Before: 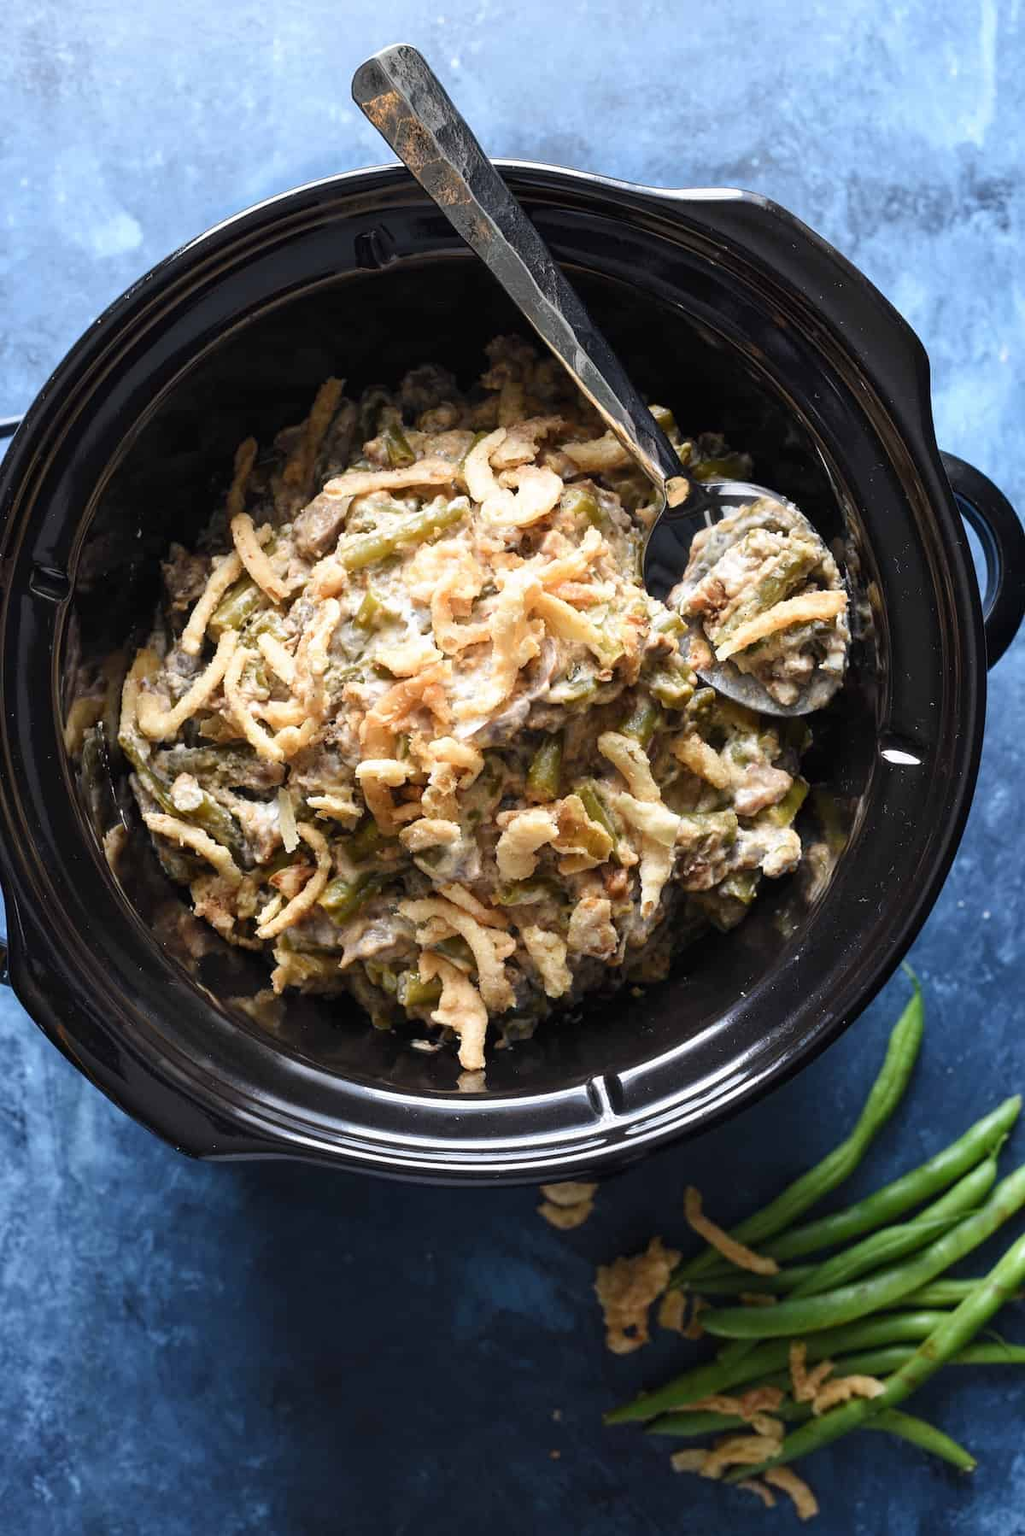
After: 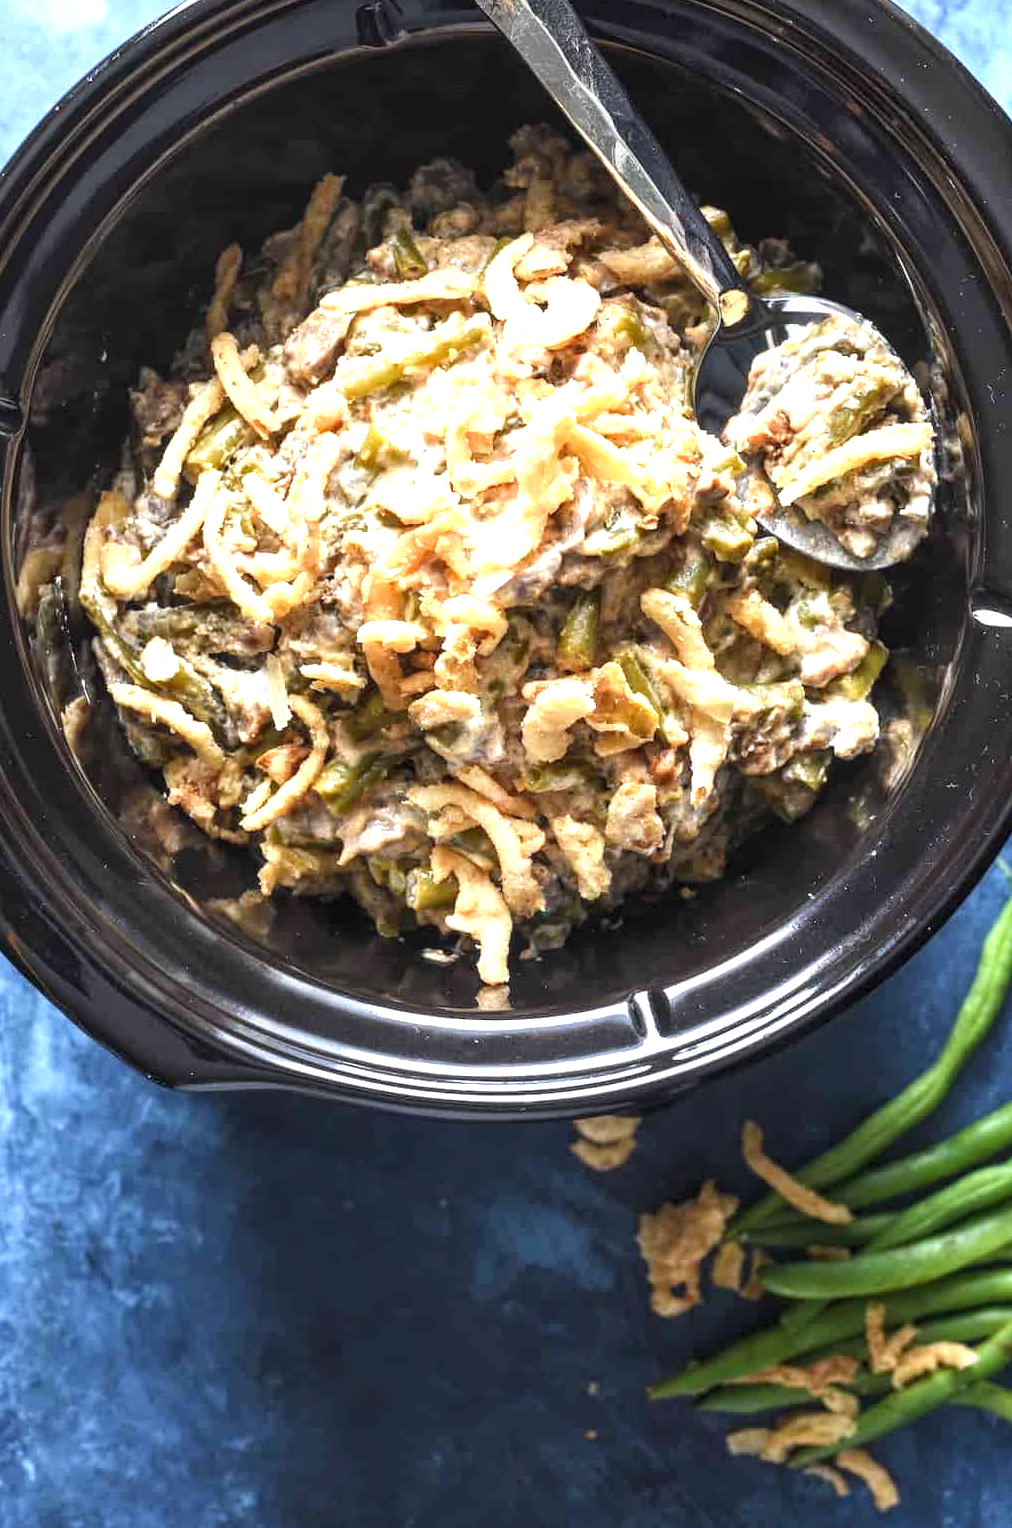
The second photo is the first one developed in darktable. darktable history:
crop and rotate: left 4.971%, top 14.962%, right 10.647%
local contrast: on, module defaults
exposure: black level correction 0, exposure 1.015 EV, compensate exposure bias true, compensate highlight preservation false
